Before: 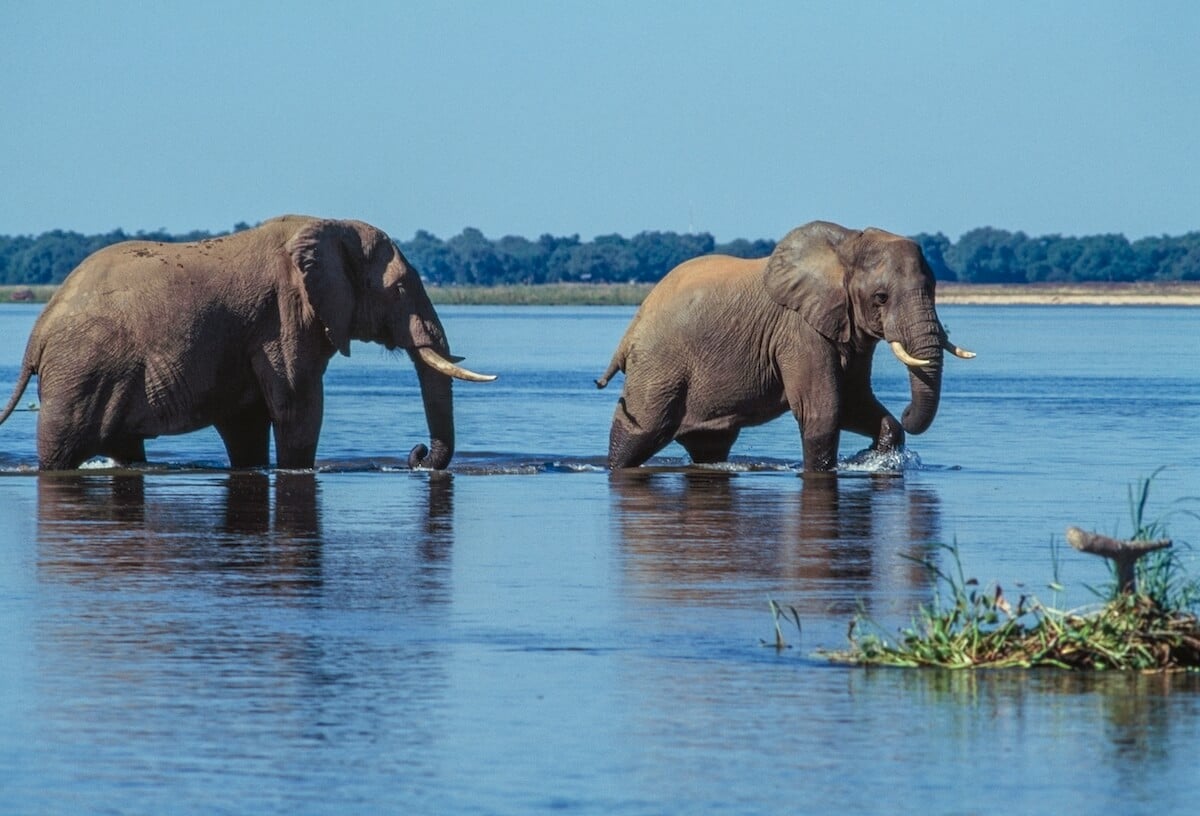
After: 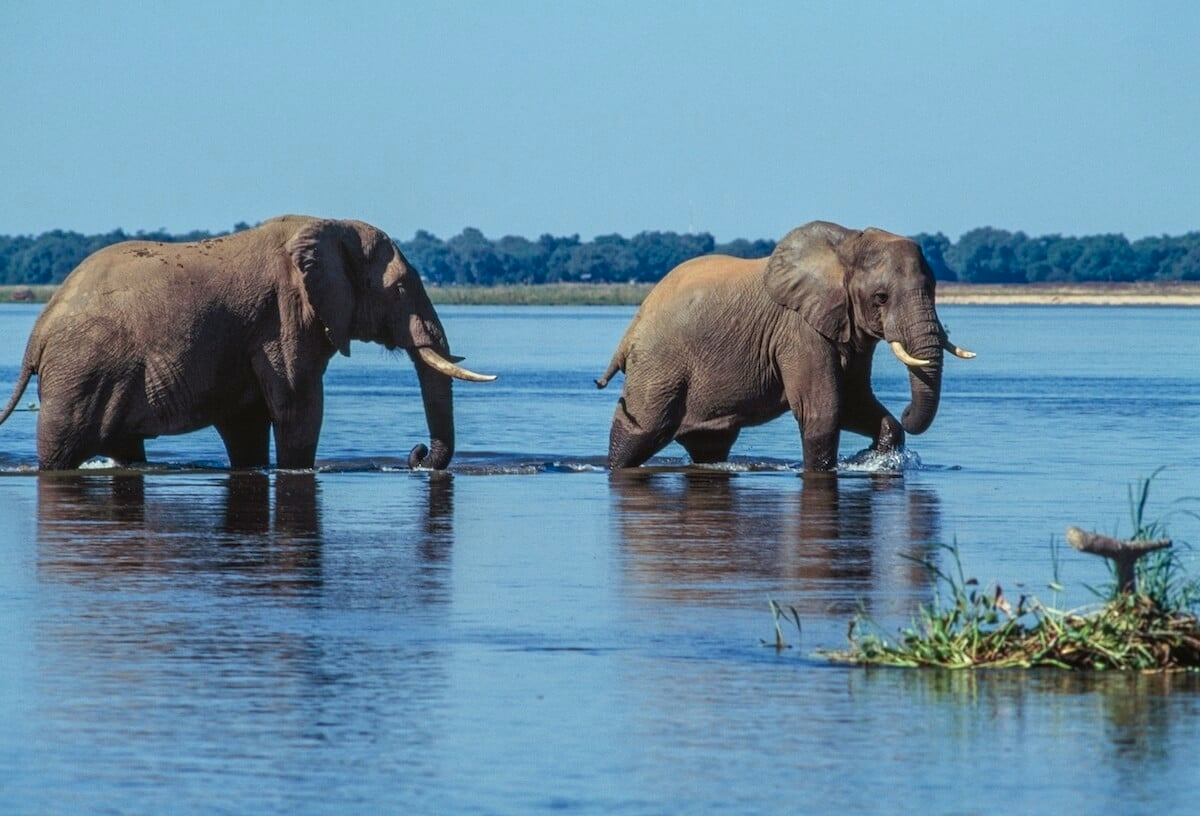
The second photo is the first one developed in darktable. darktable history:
contrast brightness saturation: contrast 0.079, saturation 0.019
